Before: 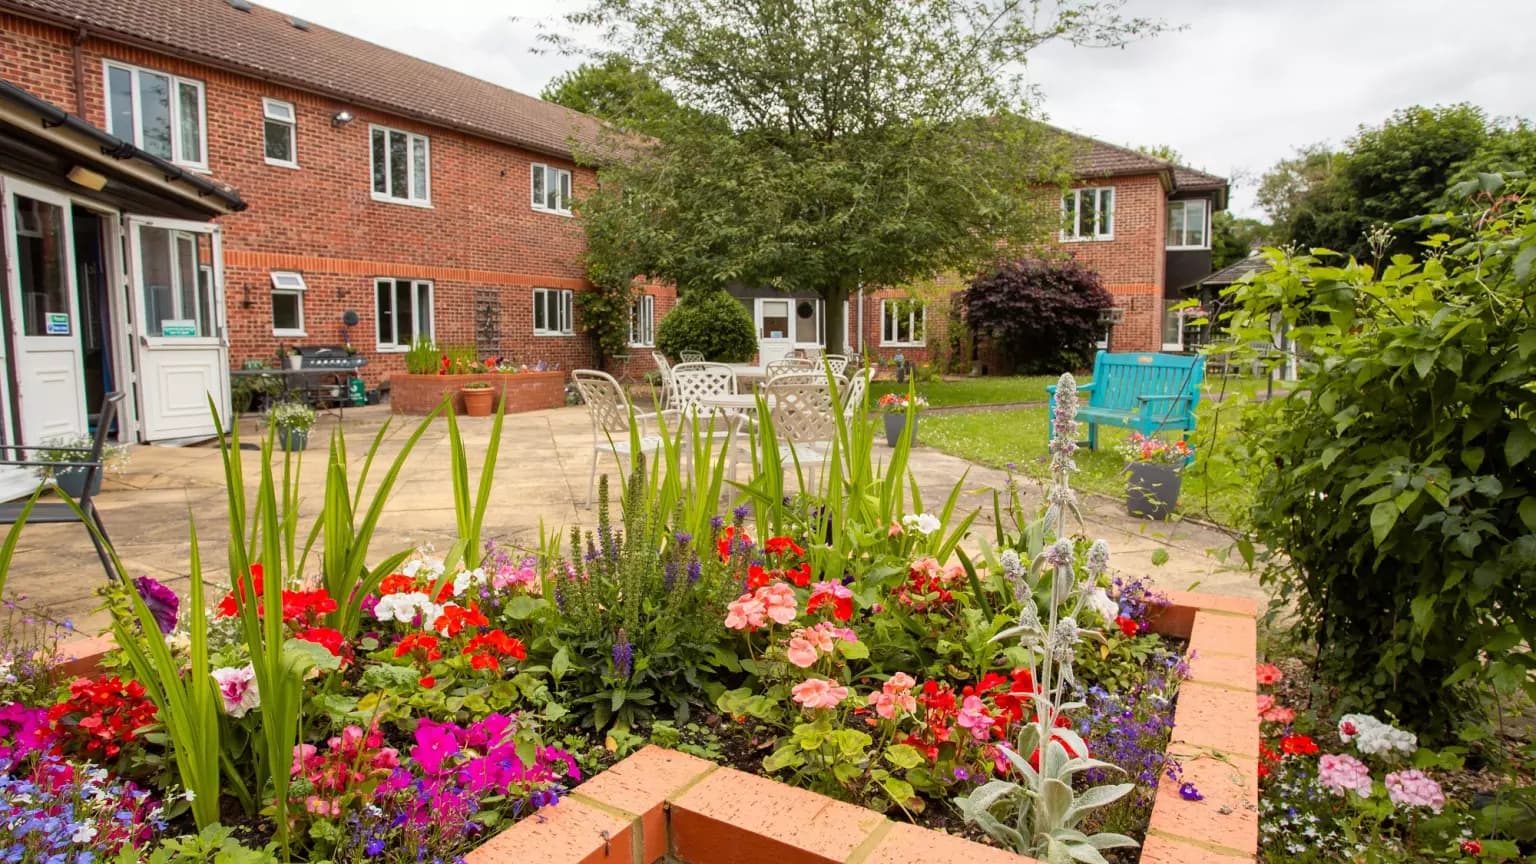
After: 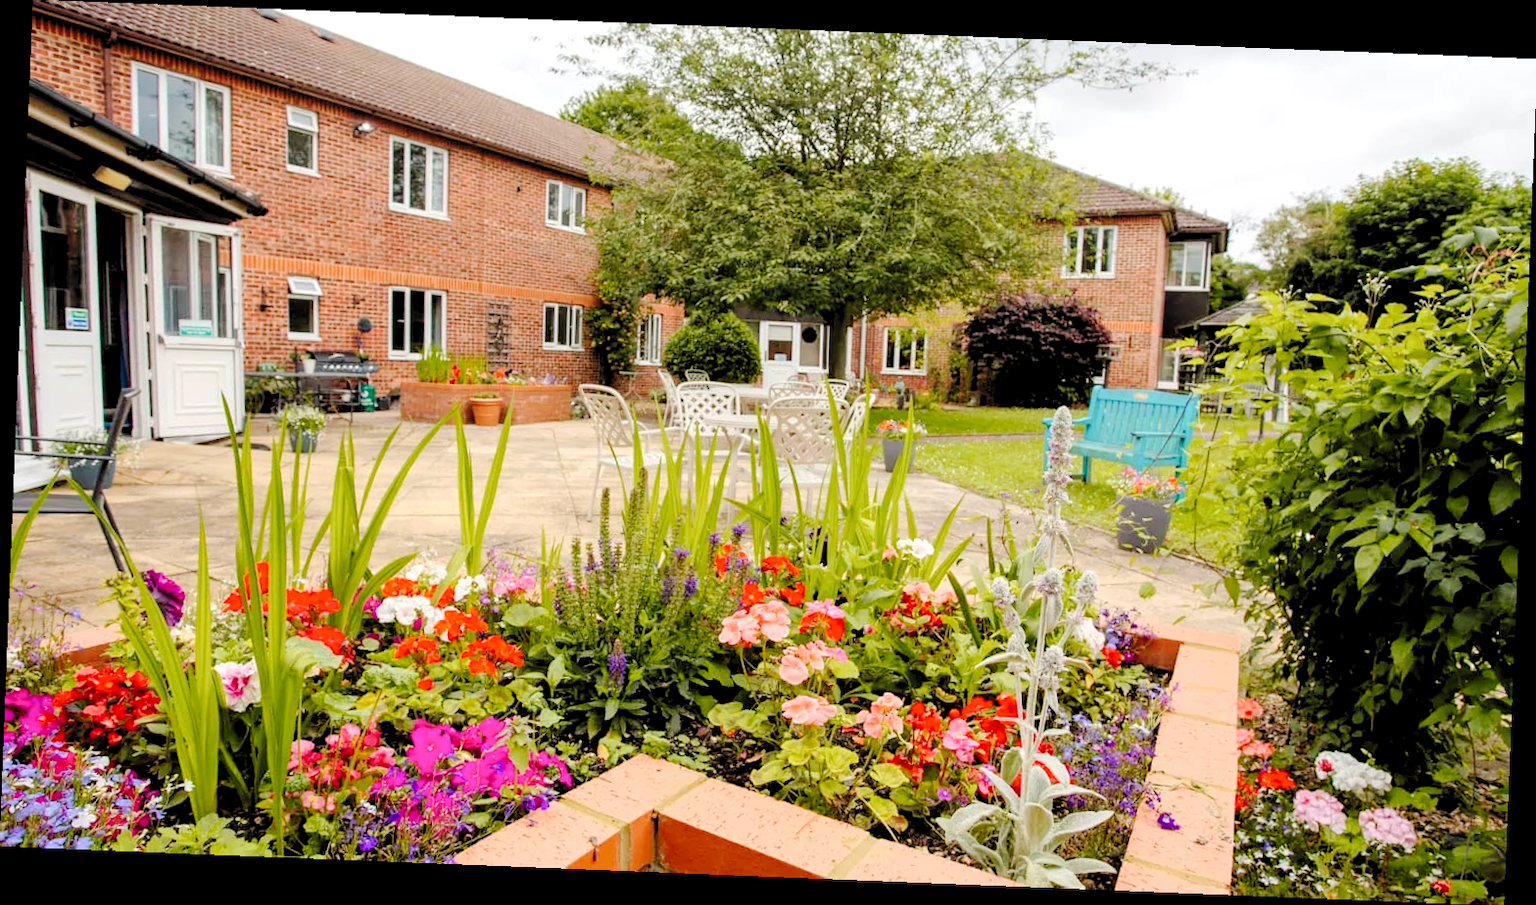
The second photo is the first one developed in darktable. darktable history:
rotate and perspective: rotation 2.27°, automatic cropping off
tone curve: curves: ch0 [(0, 0) (0.003, 0.015) (0.011, 0.021) (0.025, 0.032) (0.044, 0.046) (0.069, 0.062) (0.1, 0.08) (0.136, 0.117) (0.177, 0.165) (0.224, 0.221) (0.277, 0.298) (0.335, 0.385) (0.399, 0.469) (0.468, 0.558) (0.543, 0.637) (0.623, 0.708) (0.709, 0.771) (0.801, 0.84) (0.898, 0.907) (1, 1)], preserve colors none
rgb levels: levels [[0.013, 0.434, 0.89], [0, 0.5, 1], [0, 0.5, 1]]
